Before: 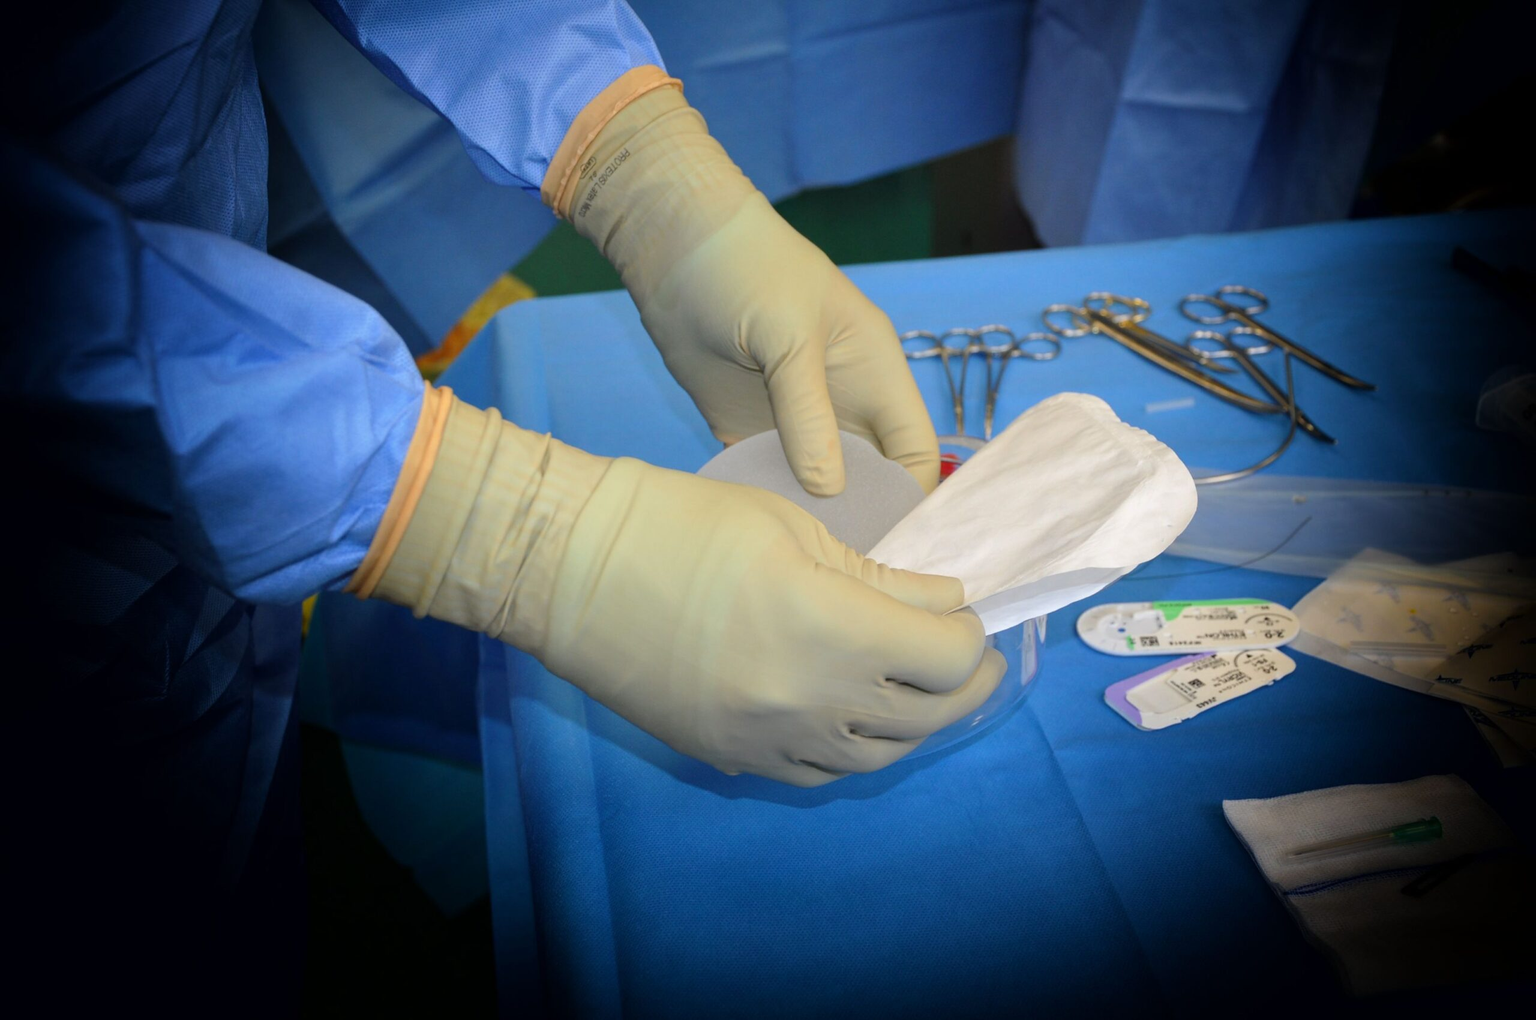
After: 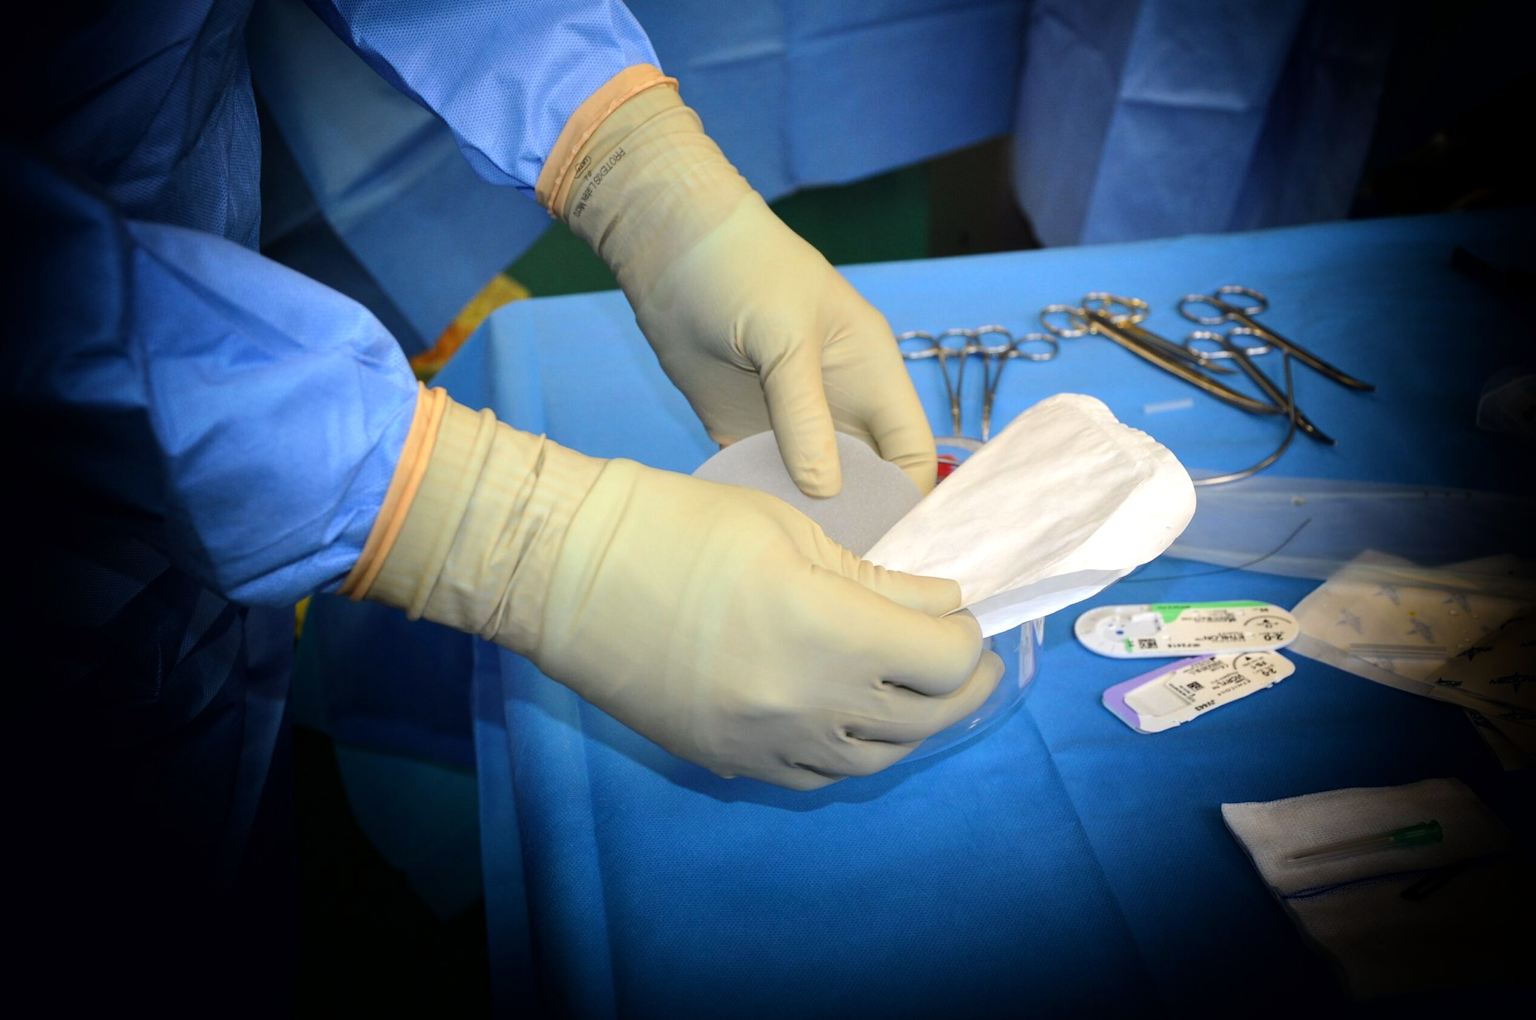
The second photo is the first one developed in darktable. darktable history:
crop and rotate: left 0.614%, top 0.179%, bottom 0.309%
tone equalizer: -8 EV -0.417 EV, -7 EV -0.389 EV, -6 EV -0.333 EV, -5 EV -0.222 EV, -3 EV 0.222 EV, -2 EV 0.333 EV, -1 EV 0.389 EV, +0 EV 0.417 EV, edges refinement/feathering 500, mask exposure compensation -1.57 EV, preserve details no
